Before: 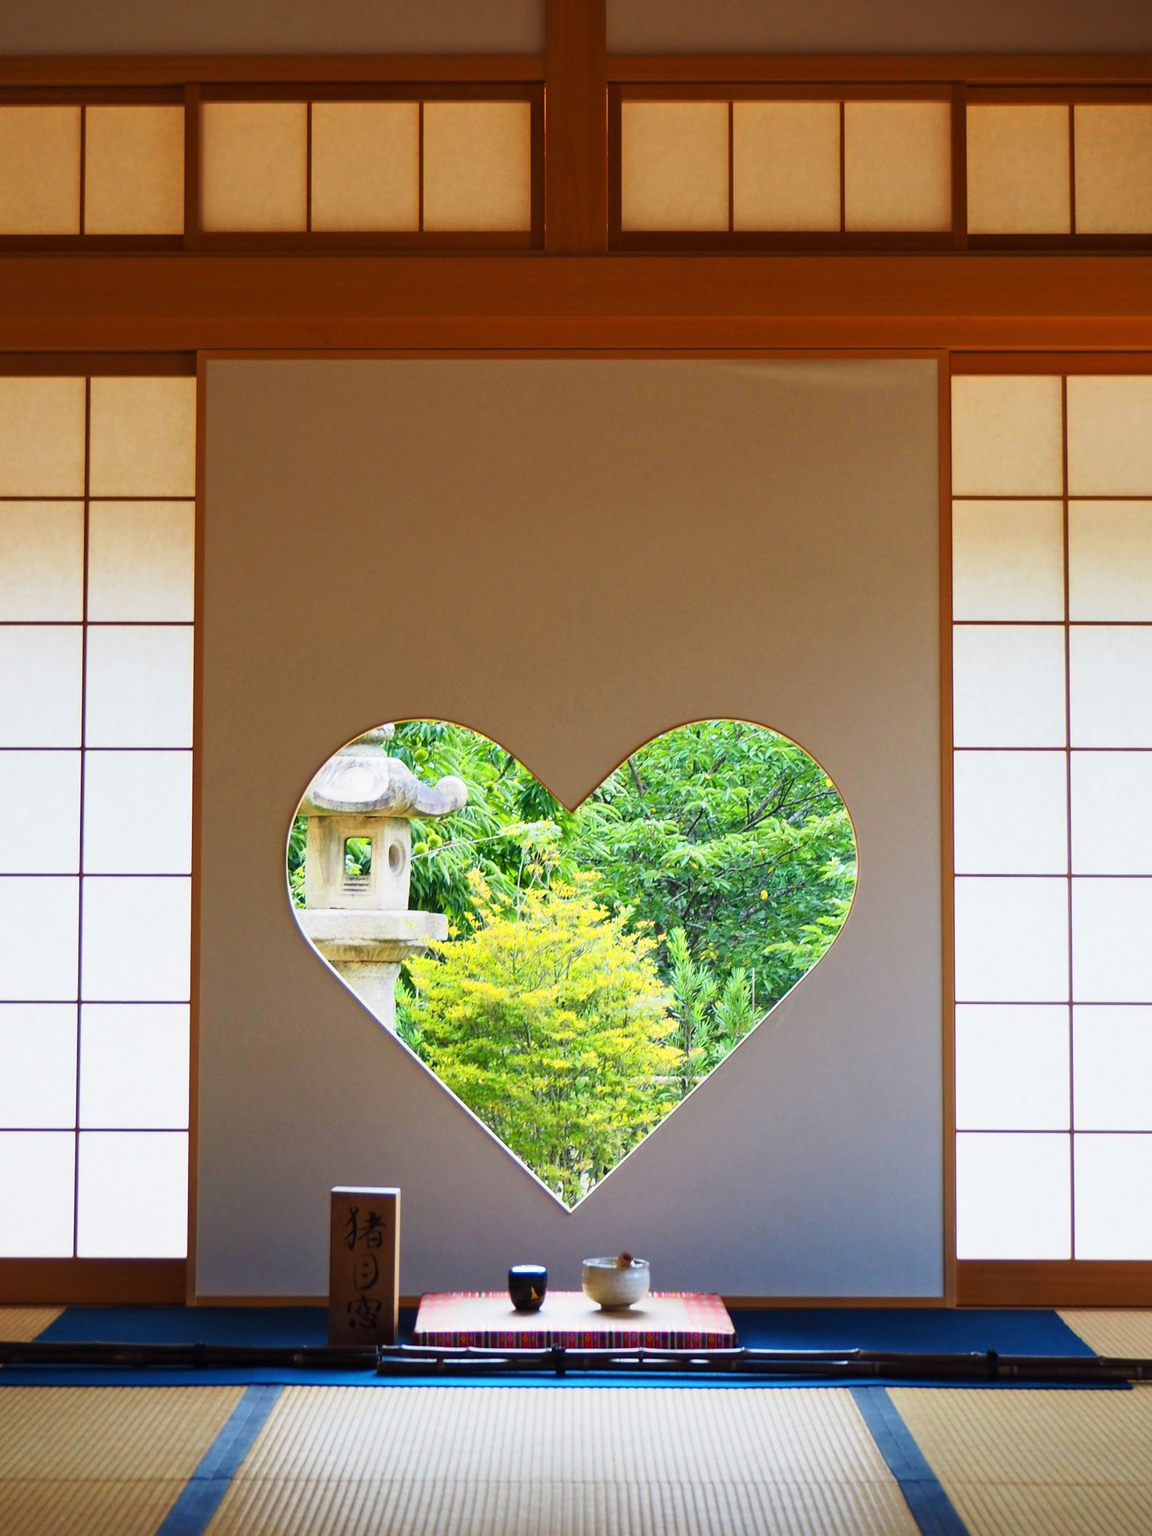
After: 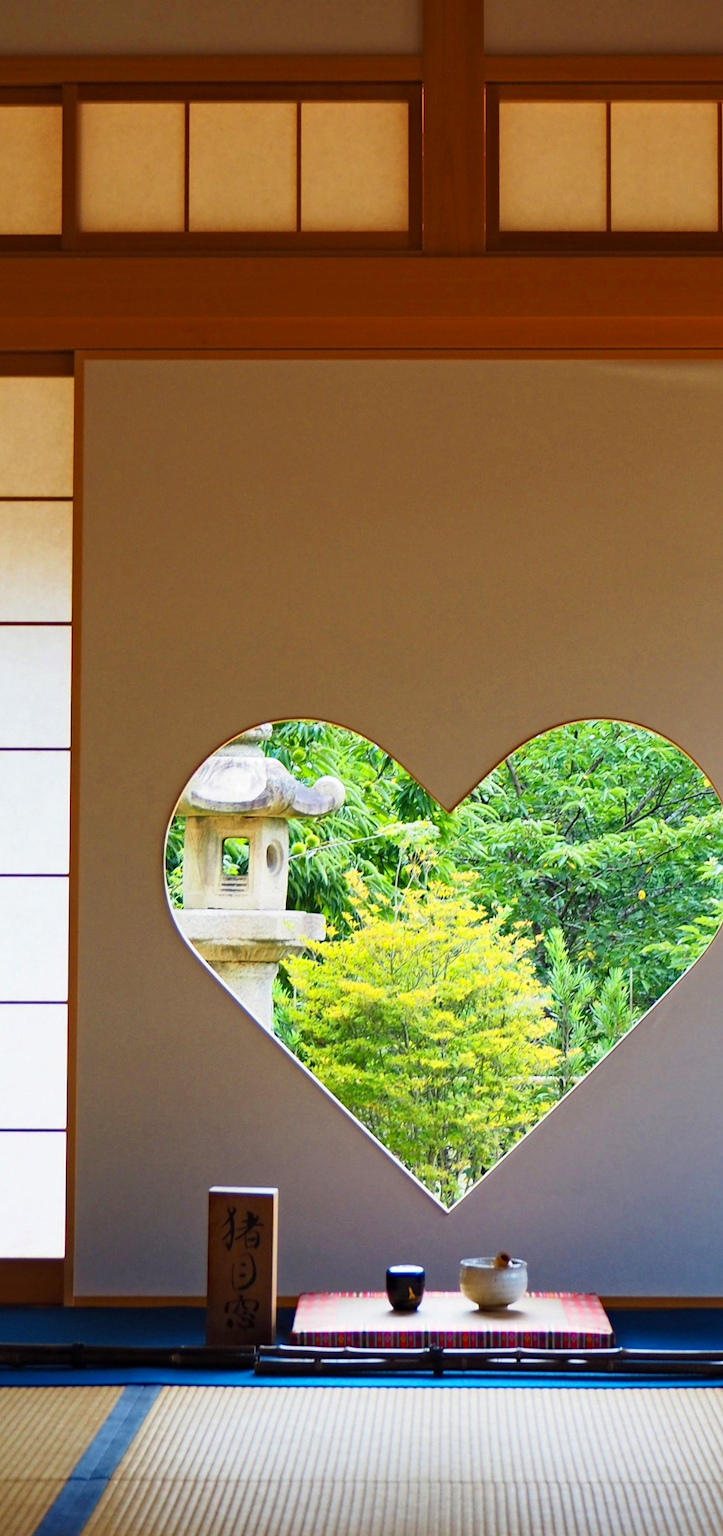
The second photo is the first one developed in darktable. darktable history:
crop: left 10.644%, right 26.528%
haze removal: compatibility mode true, adaptive false
white balance: red 1, blue 1
